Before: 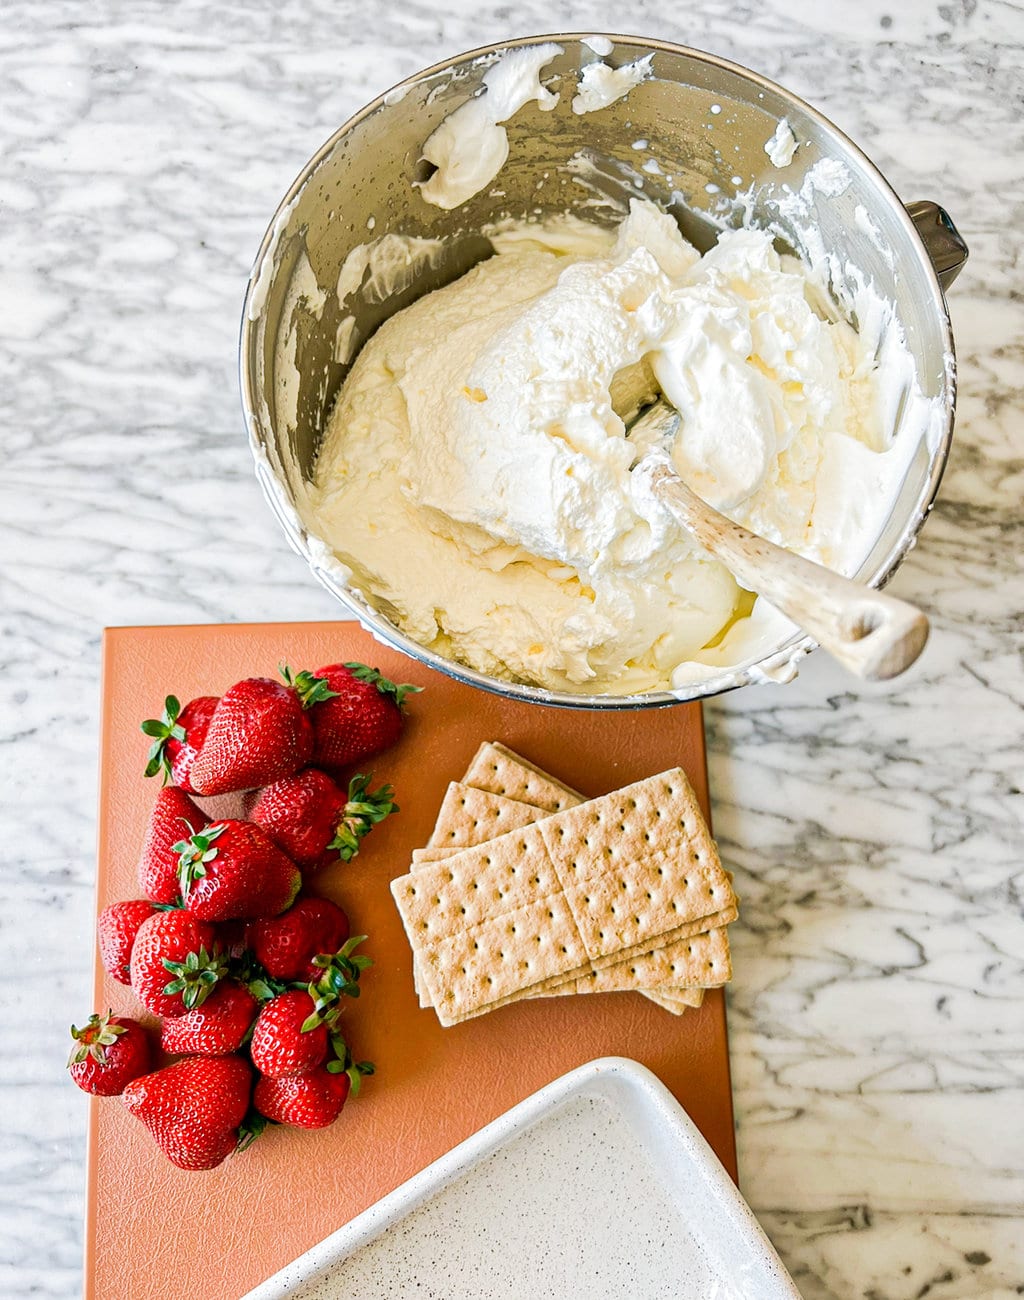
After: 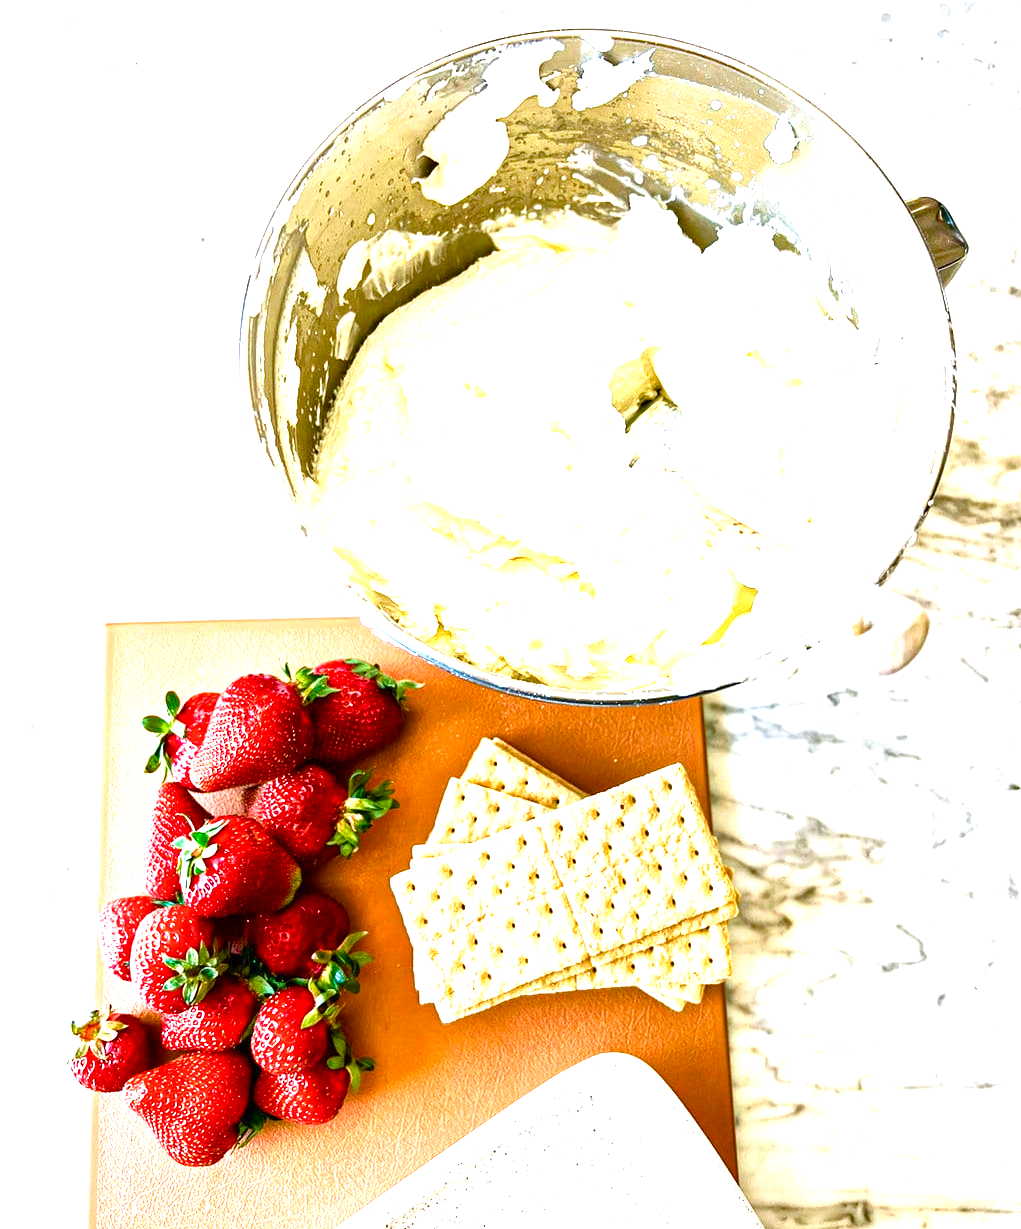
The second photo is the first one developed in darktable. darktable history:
exposure: black level correction 0, exposure 0.697 EV, compensate exposure bias true, compensate highlight preservation false
crop: top 0.328%, right 0.264%, bottom 5.105%
color balance rgb: highlights gain › luminance 17.105%, highlights gain › chroma 2.909%, highlights gain › hue 260.19°, linear chroma grading › global chroma 15.133%, perceptual saturation grading › global saturation 25.485%, perceptual saturation grading › highlights -50.166%, perceptual saturation grading › shadows 30.258%, perceptual brilliance grading › global brilliance 10.137%, contrast 4.909%
